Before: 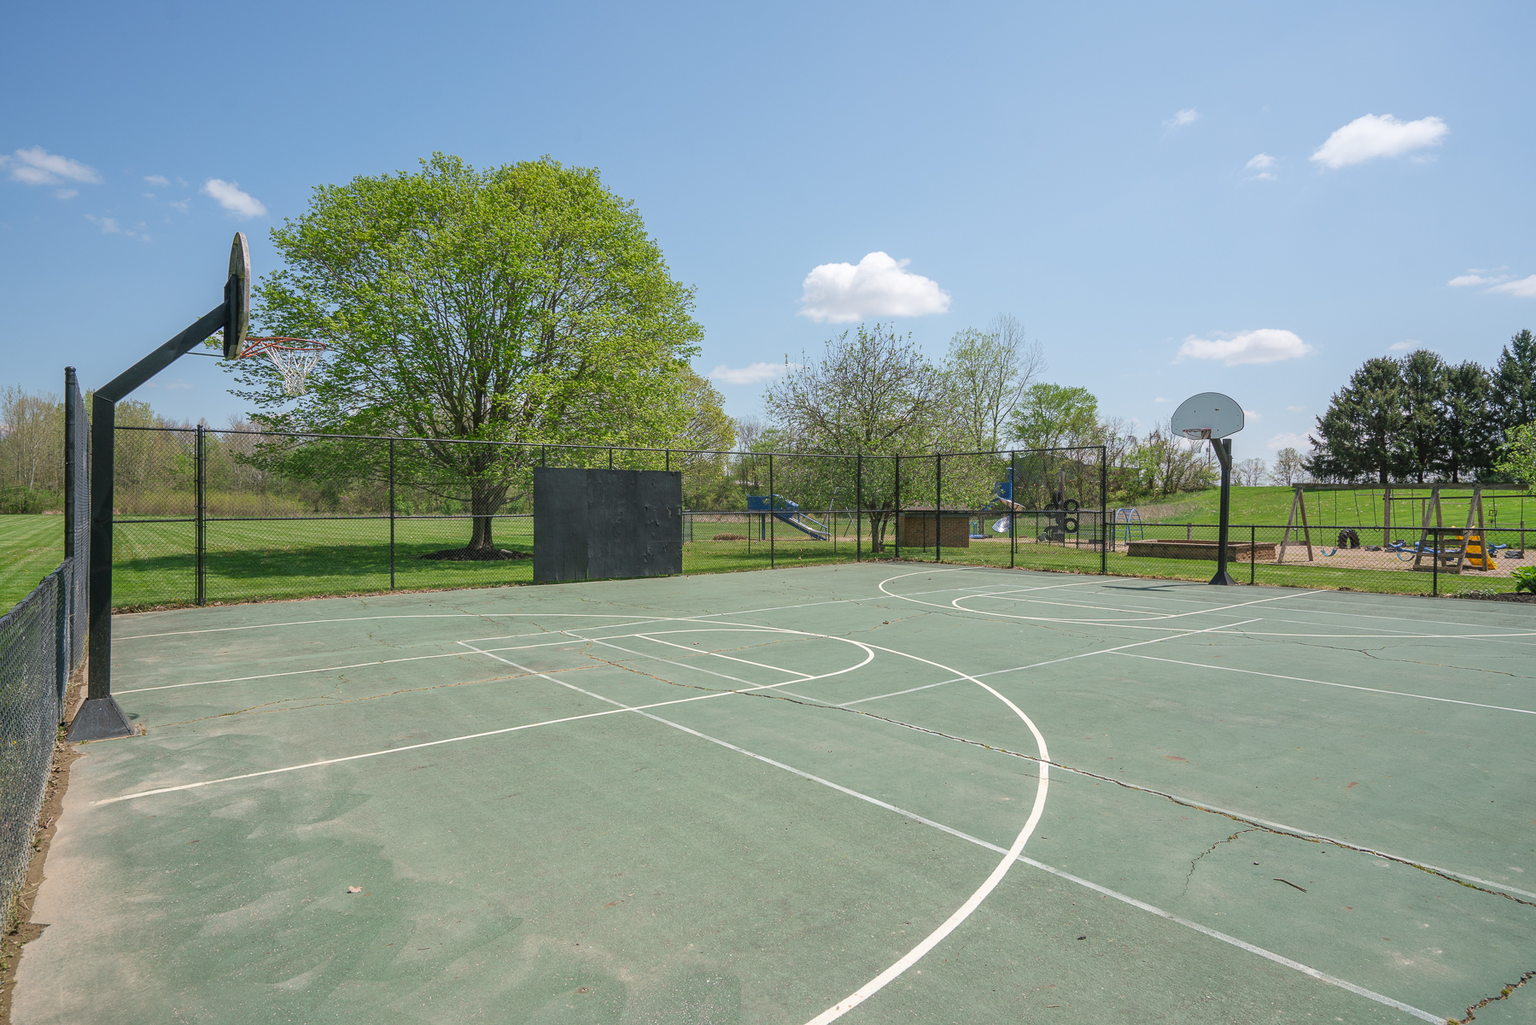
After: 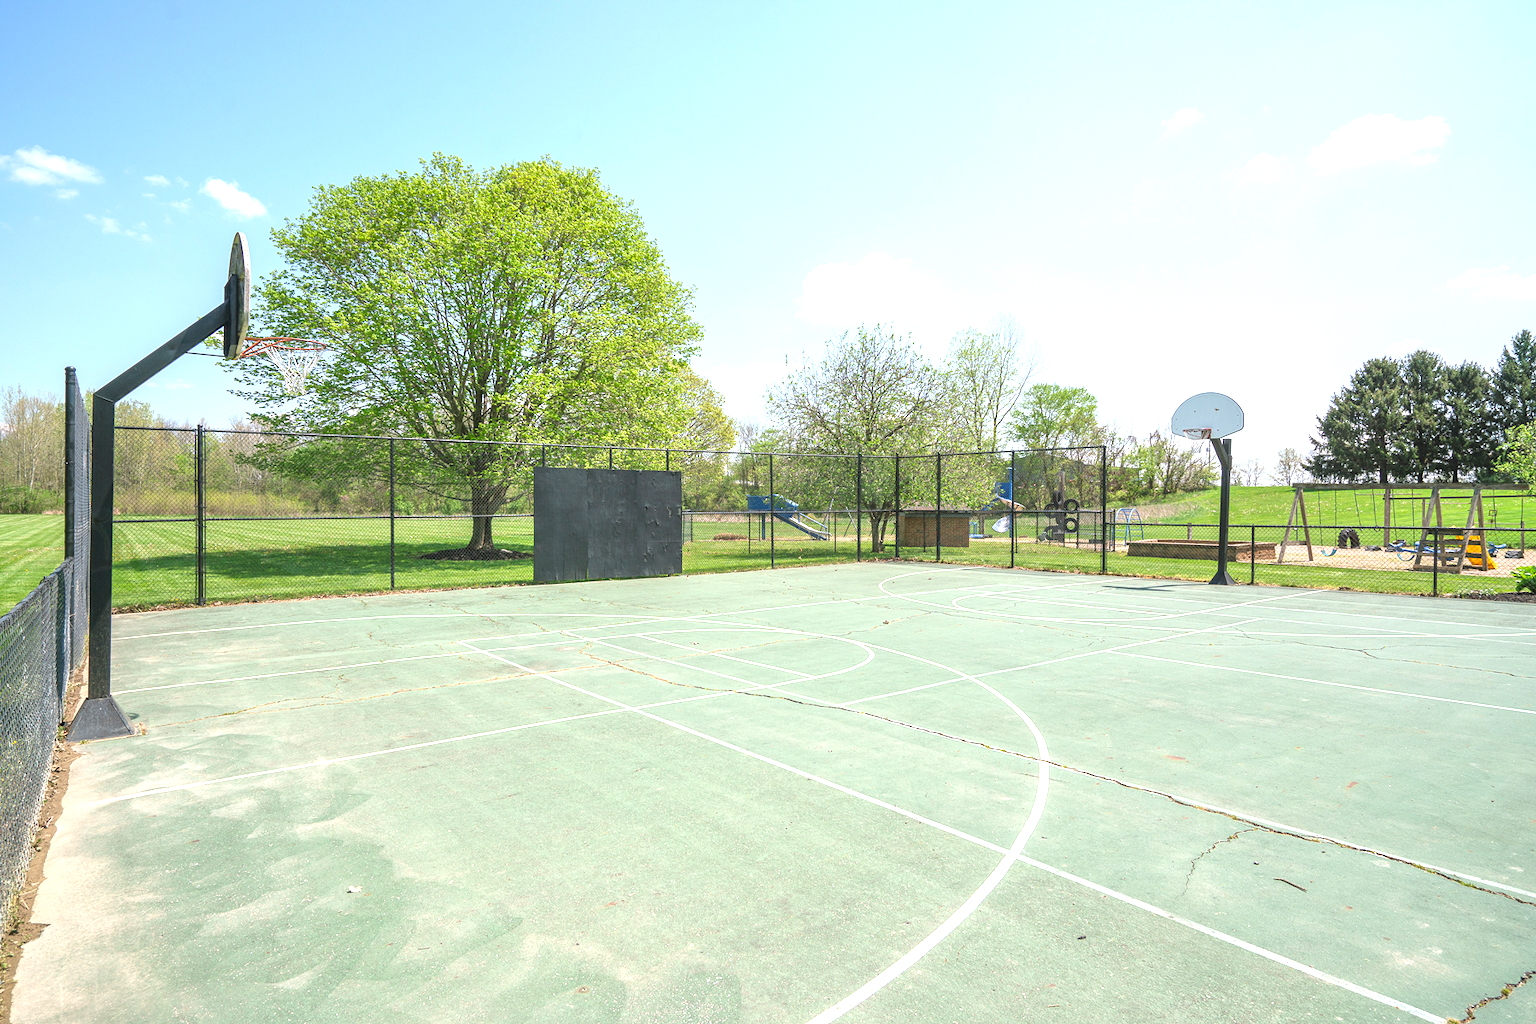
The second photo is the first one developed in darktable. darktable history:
exposure: black level correction 0, exposure 1.189 EV, compensate highlight preservation false
